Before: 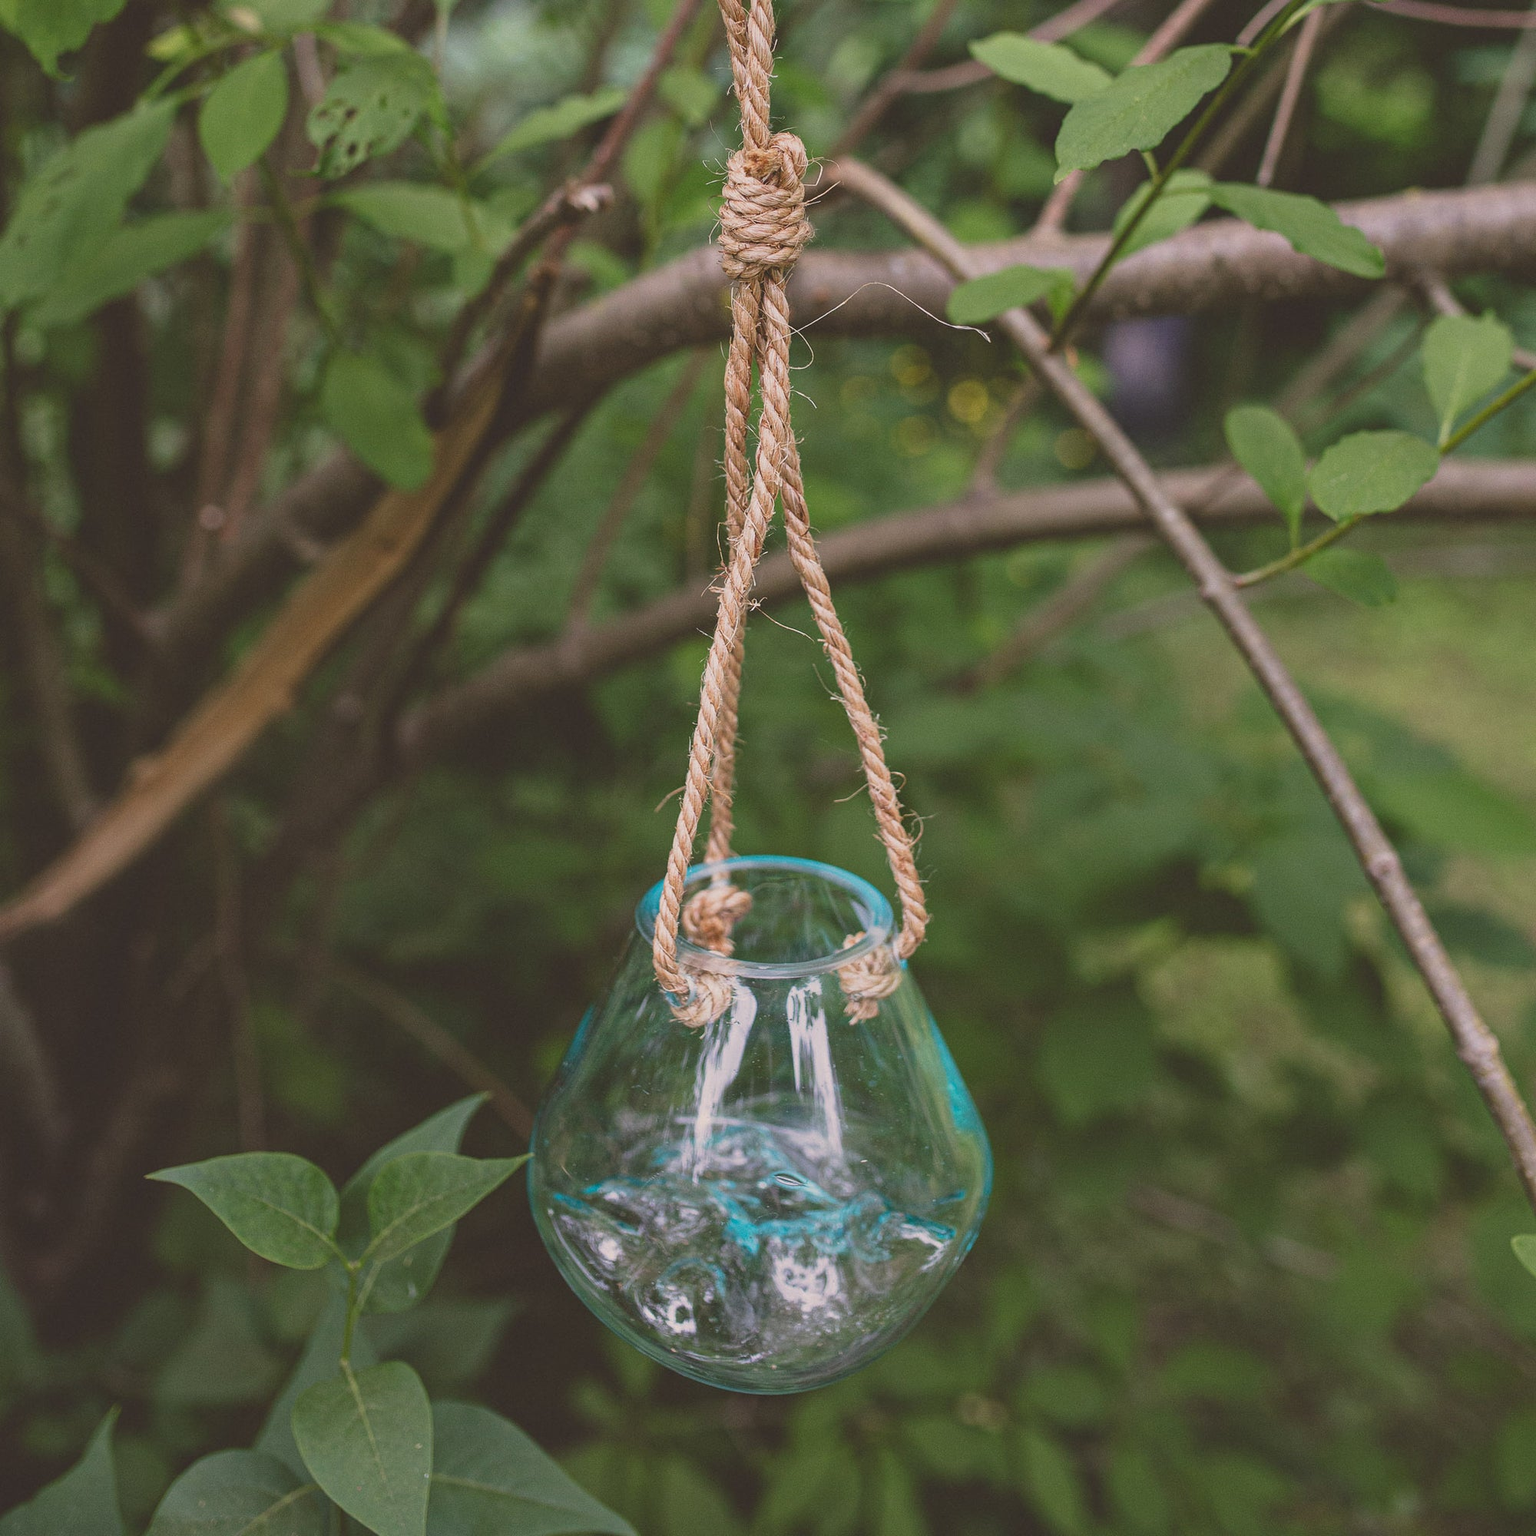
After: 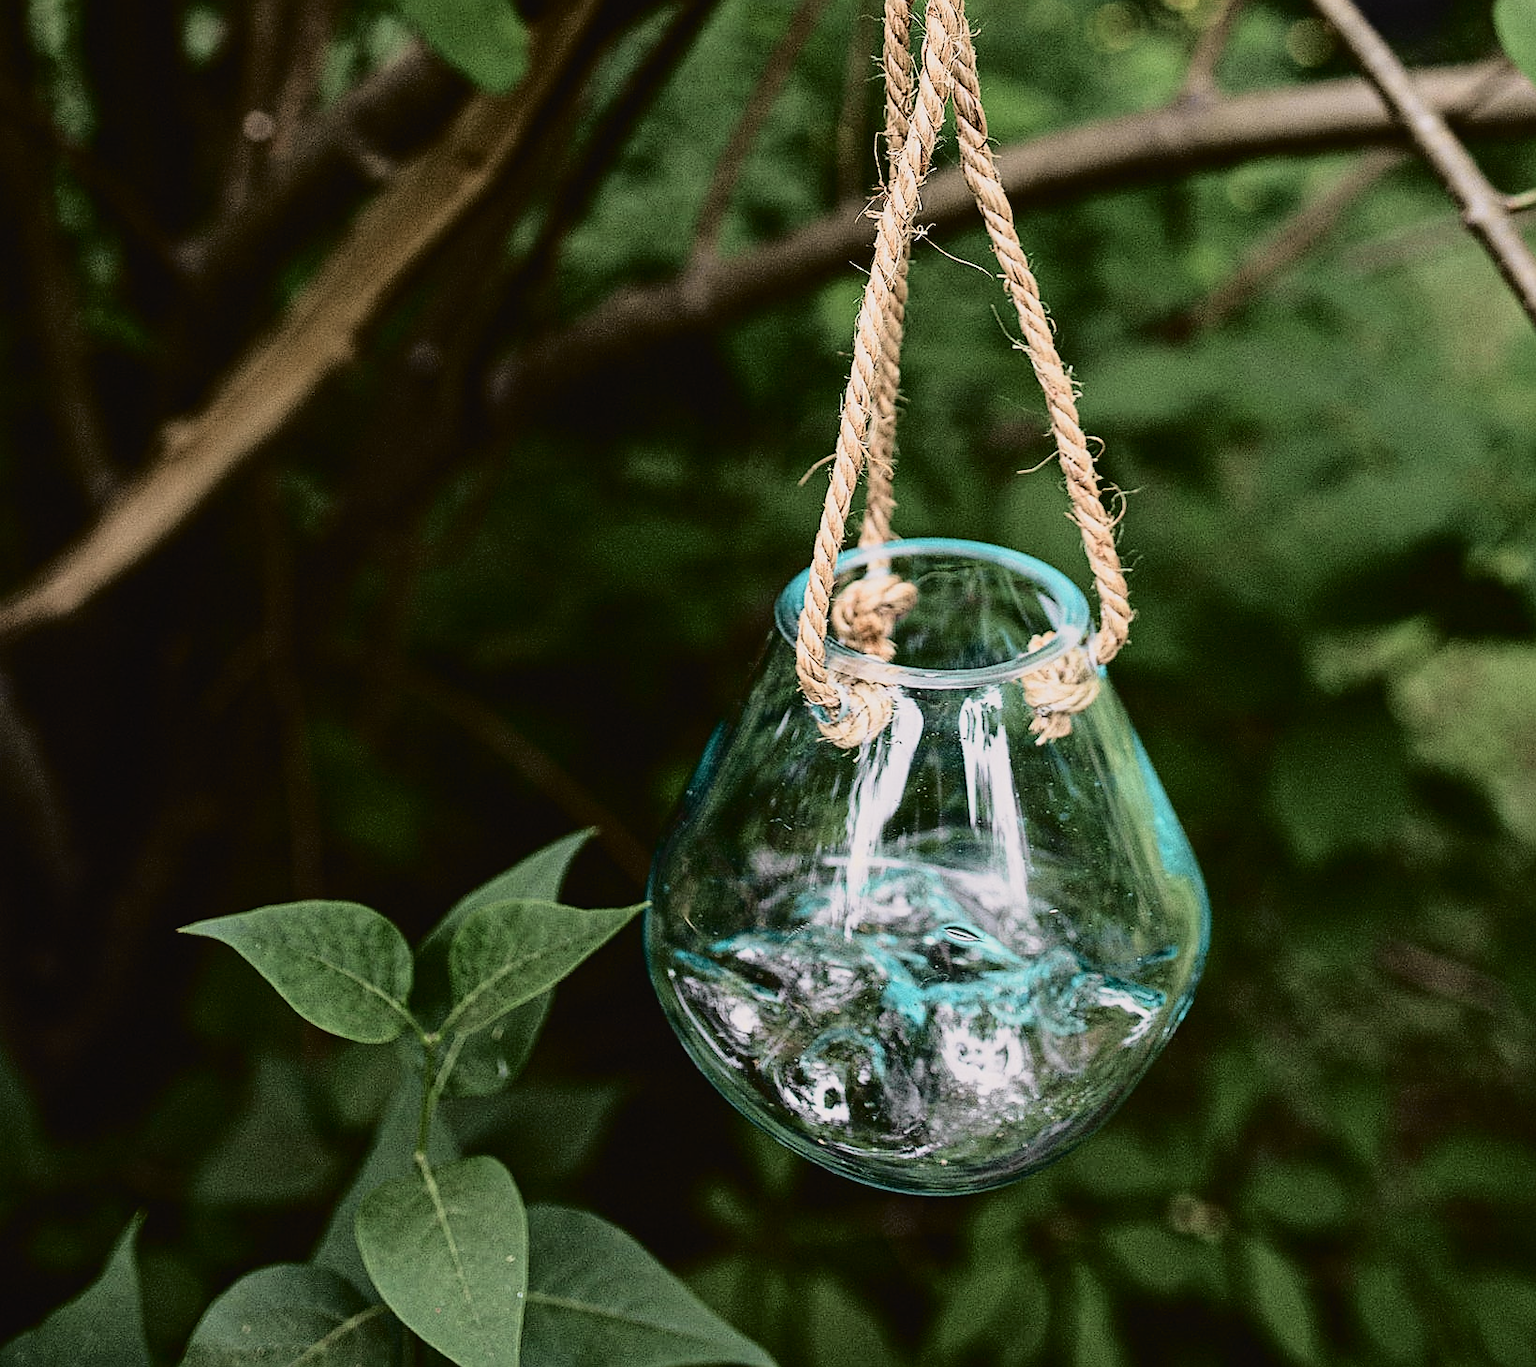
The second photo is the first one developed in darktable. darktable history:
sharpen: on, module defaults
tone curve: curves: ch0 [(0, 0.014) (0.17, 0.099) (0.392, 0.438) (0.725, 0.828) (0.872, 0.918) (1, 0.981)]; ch1 [(0, 0) (0.402, 0.36) (0.488, 0.466) (0.5, 0.499) (0.515, 0.515) (0.574, 0.595) (0.619, 0.65) (0.701, 0.725) (1, 1)]; ch2 [(0, 0) (0.432, 0.422) (0.486, 0.49) (0.503, 0.503) (0.523, 0.554) (0.562, 0.606) (0.644, 0.694) (0.717, 0.753) (1, 0.991)], color space Lab, independent channels, preserve colors none
filmic rgb: black relative exposure -5.12 EV, white relative exposure 3.97 EV, threshold 2.99 EV, hardness 2.89, contrast 1.404, highlights saturation mix -30.1%, enable highlight reconstruction true
crop: top 26.993%, right 17.993%
contrast brightness saturation: contrast 0.102, saturation -0.363
